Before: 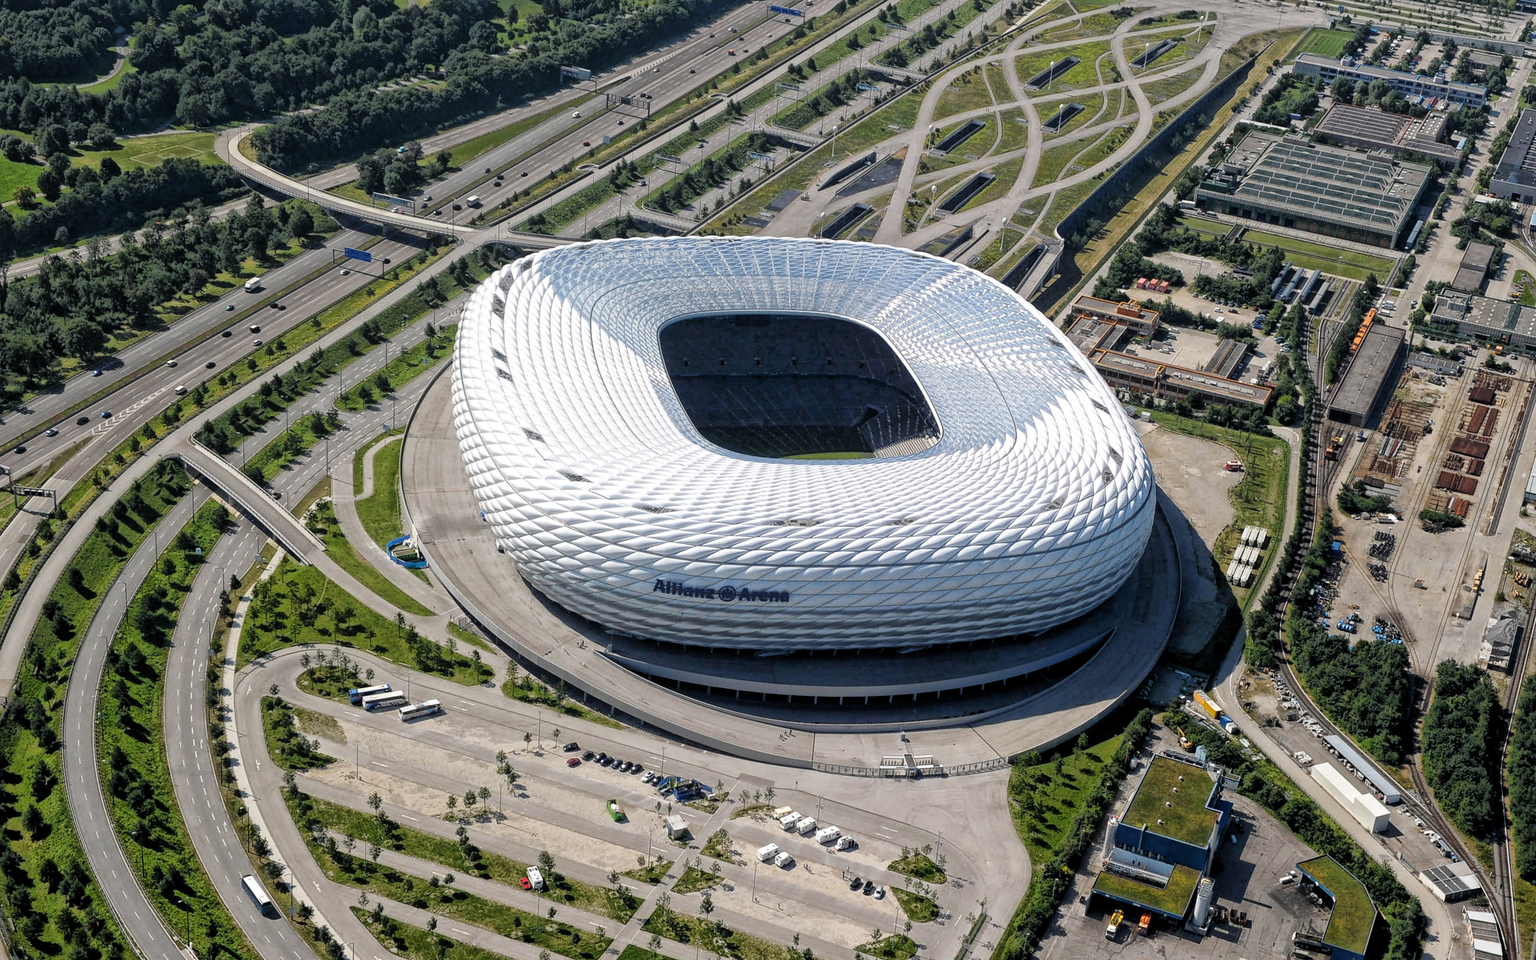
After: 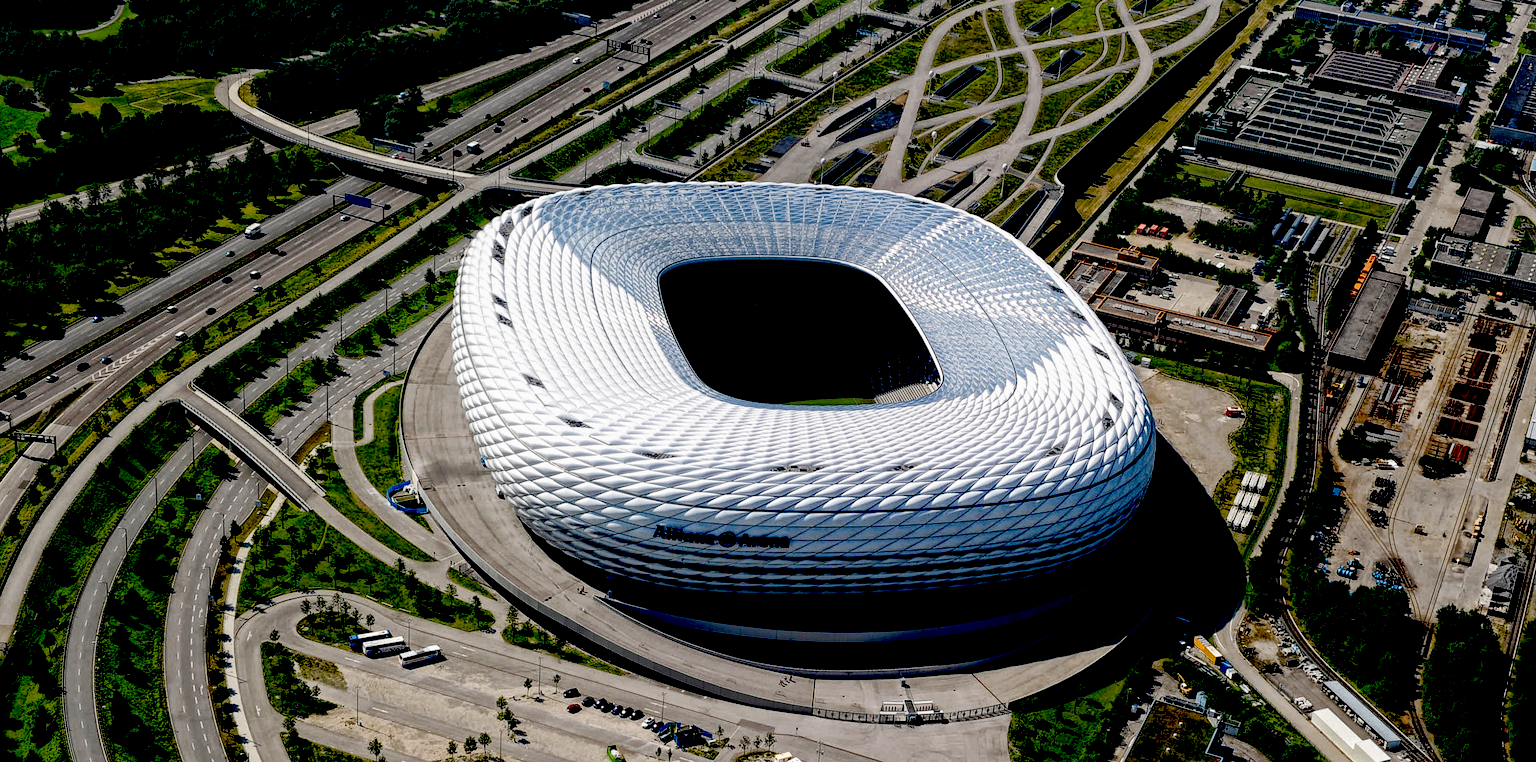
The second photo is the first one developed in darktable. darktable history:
exposure: black level correction 0.1, exposure -0.092 EV, compensate highlight preservation false
crop and rotate: top 5.667%, bottom 14.937%
local contrast: highlights 100%, shadows 100%, detail 120%, midtone range 0.2
